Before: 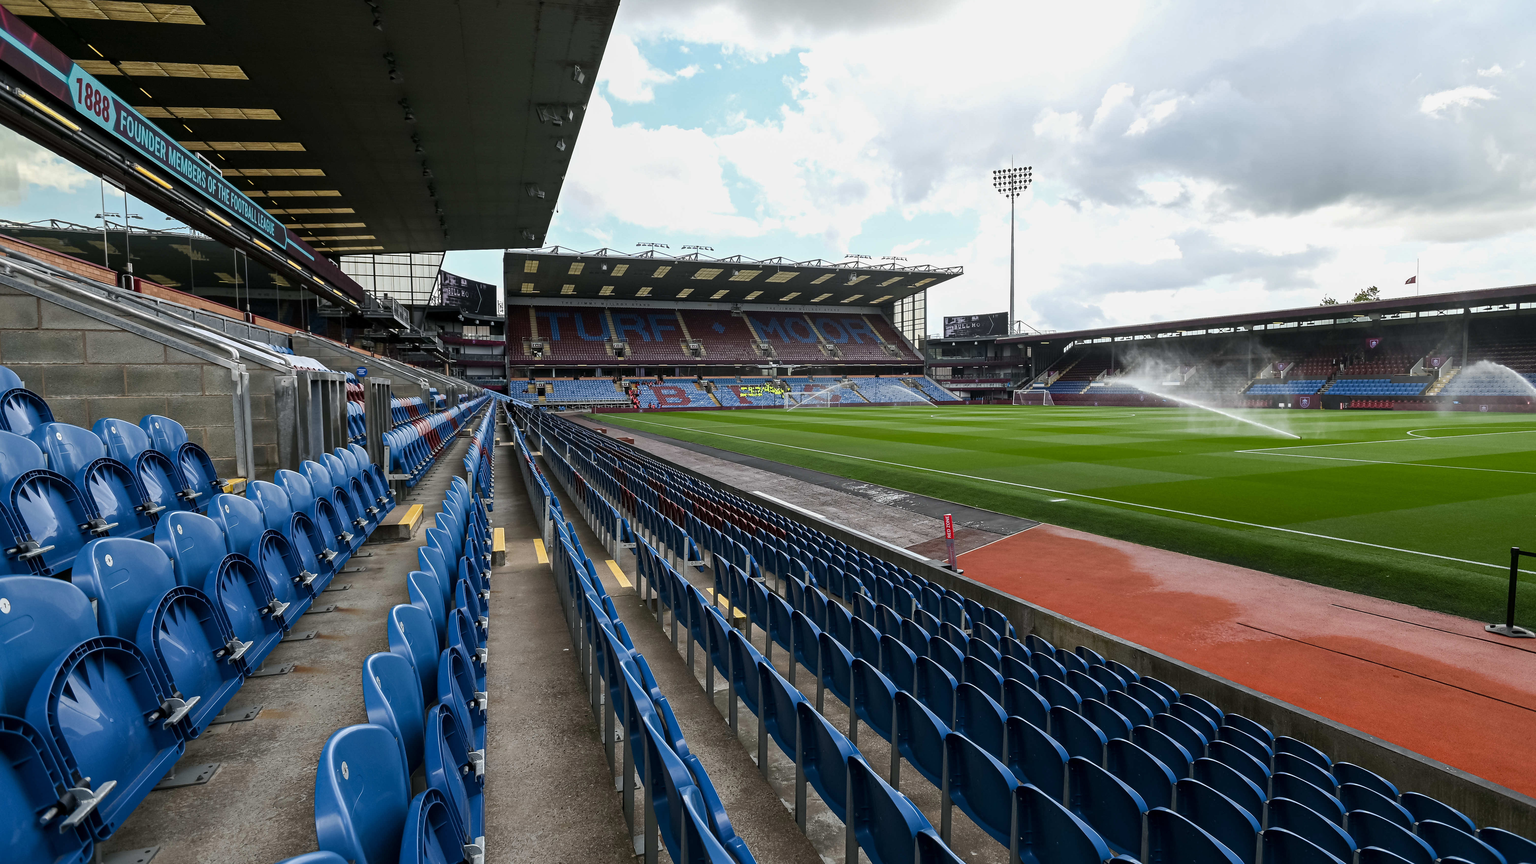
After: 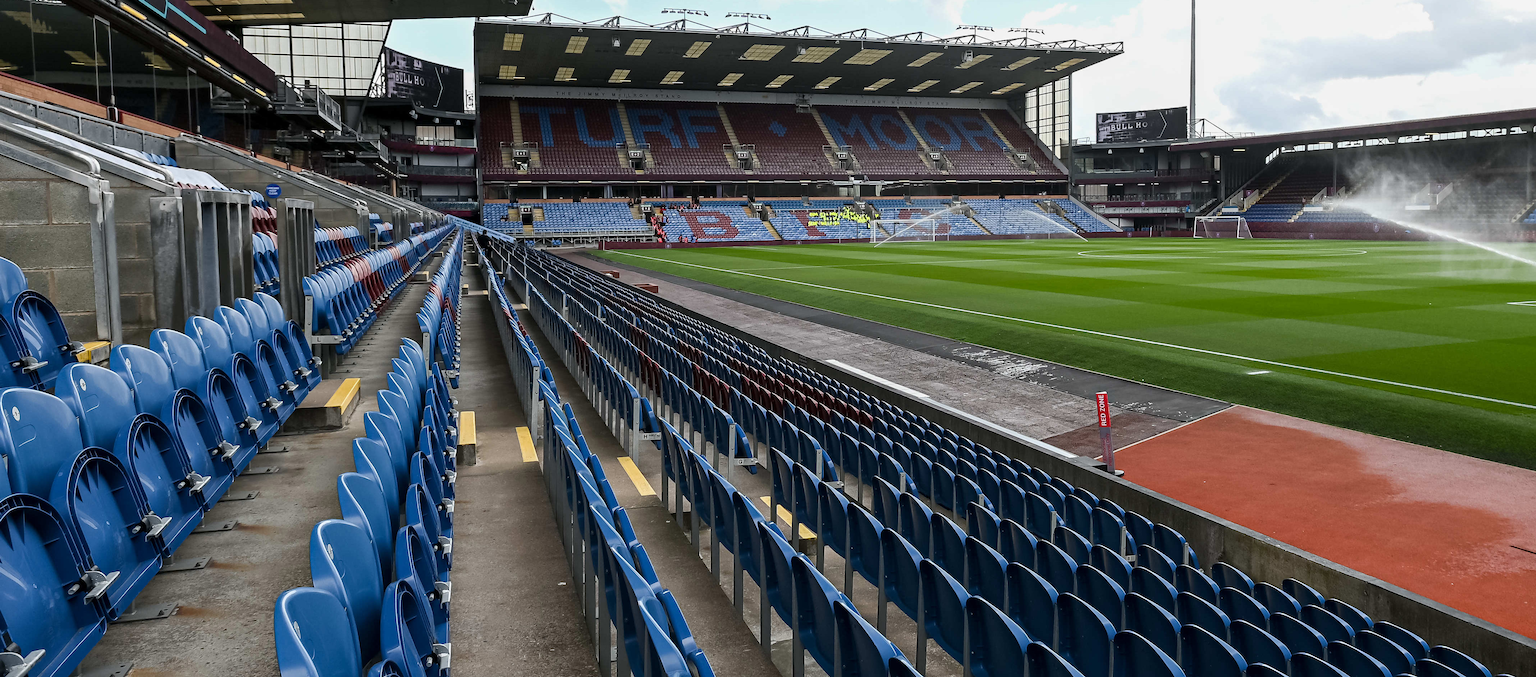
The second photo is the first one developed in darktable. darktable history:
crop: left 10.989%, top 27.44%, right 18.275%, bottom 17.045%
